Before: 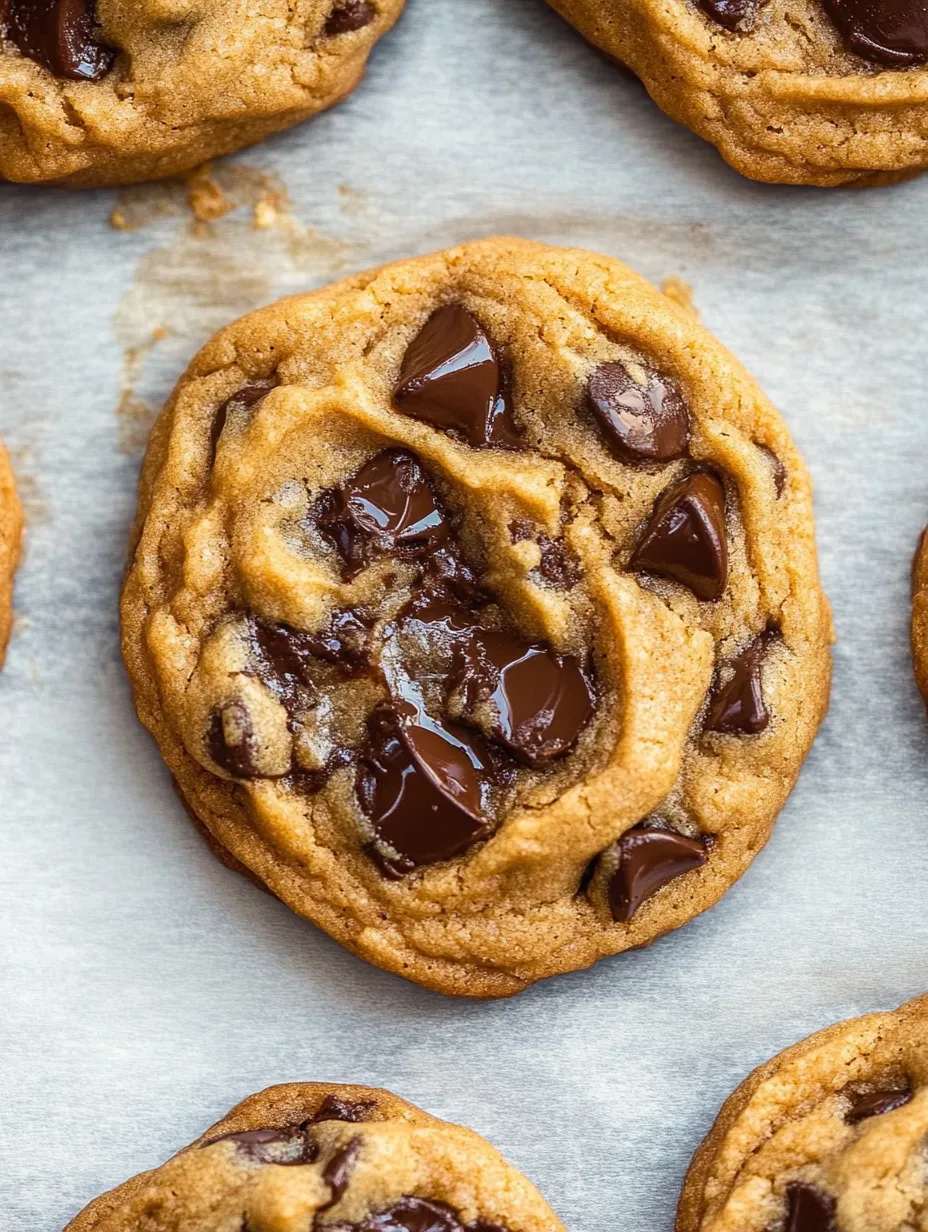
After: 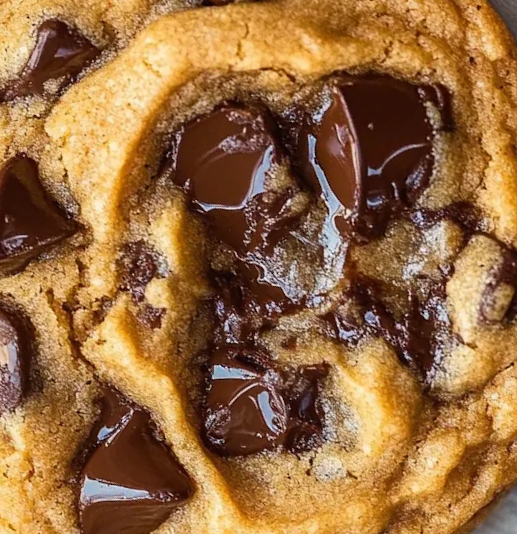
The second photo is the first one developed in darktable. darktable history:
crop and rotate: angle 148.21°, left 9.099%, top 15.569%, right 4.571%, bottom 17.173%
